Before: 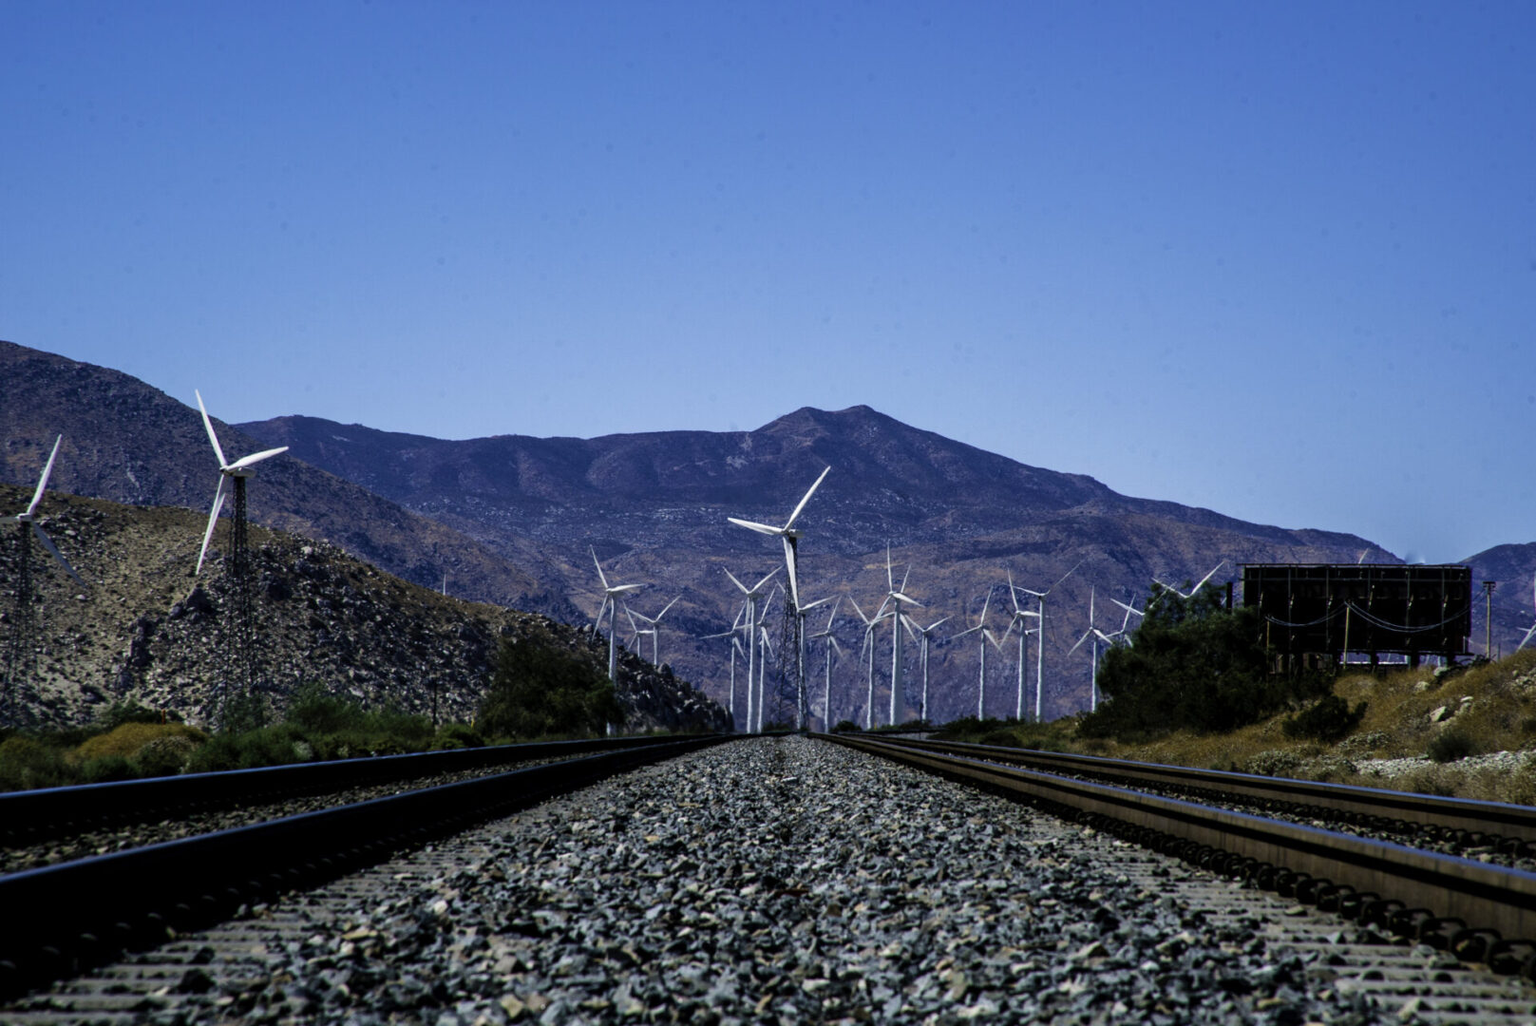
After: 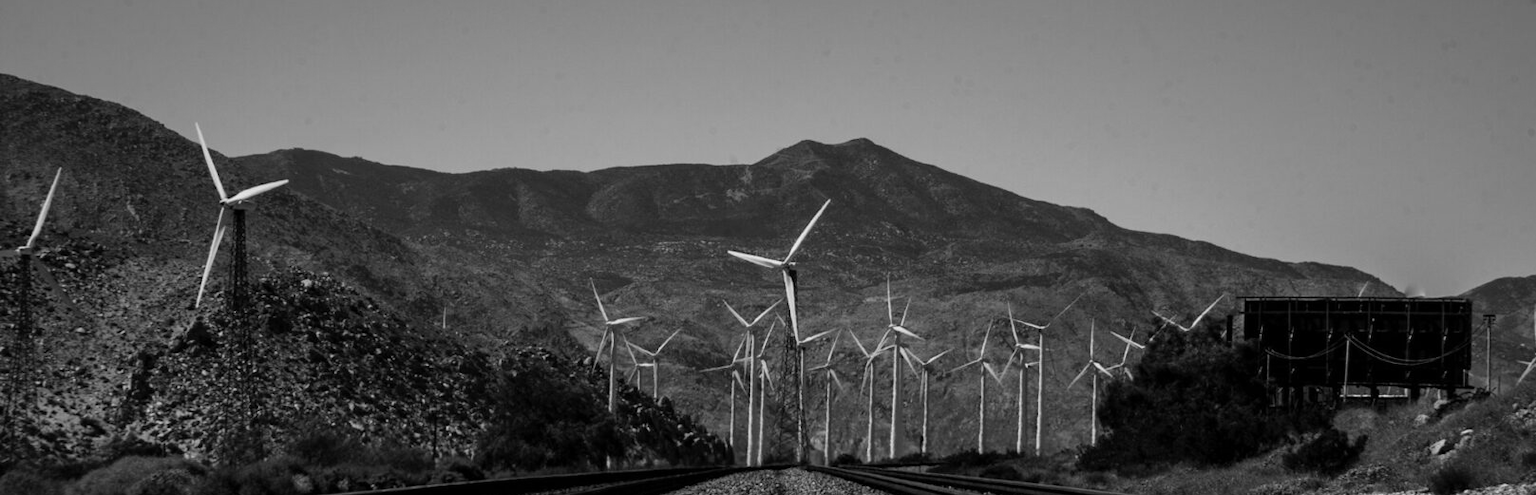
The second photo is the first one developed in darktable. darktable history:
monochrome: on, module defaults
crop and rotate: top 26.056%, bottom 25.543%
graduated density: on, module defaults
